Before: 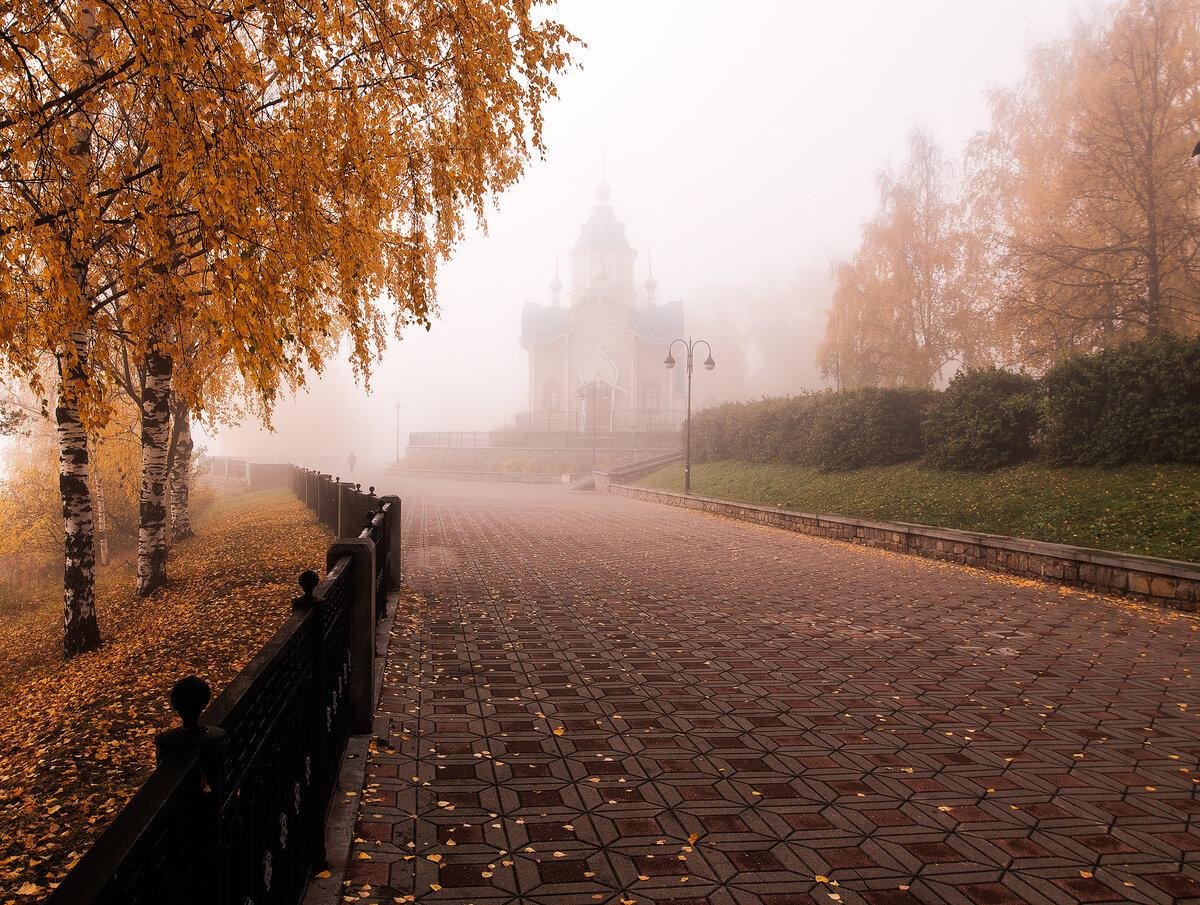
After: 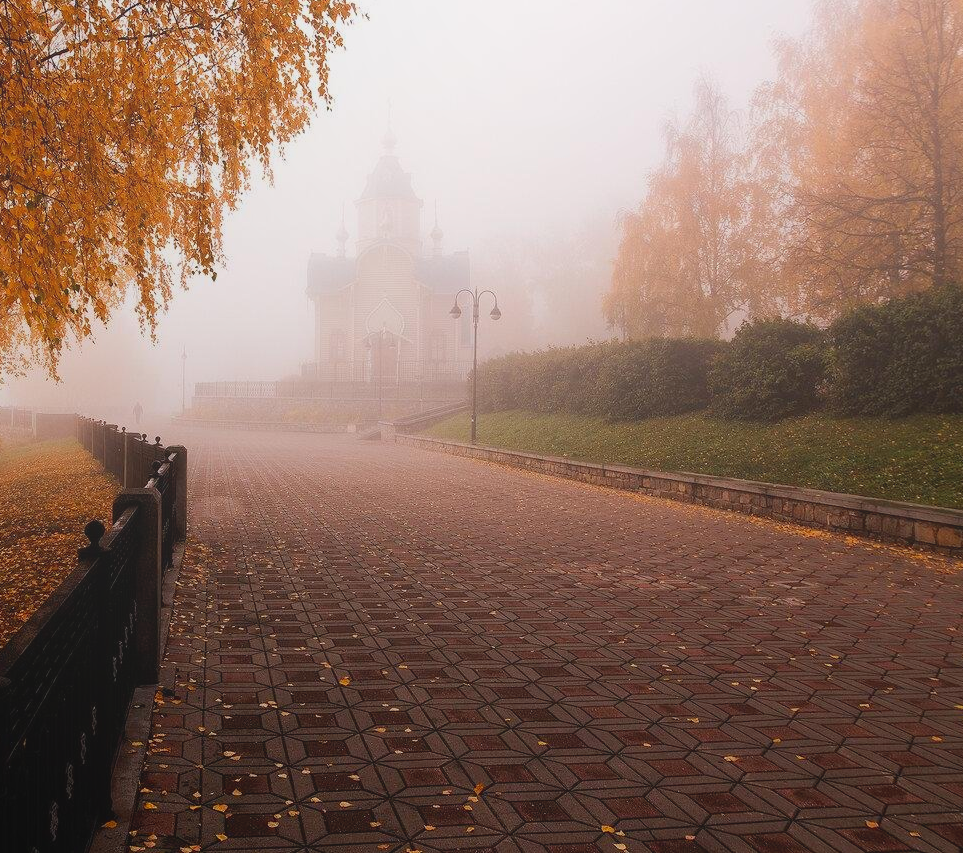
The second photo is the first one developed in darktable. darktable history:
crop and rotate: left 17.877%, top 5.734%, right 1.84%
local contrast: detail 70%
